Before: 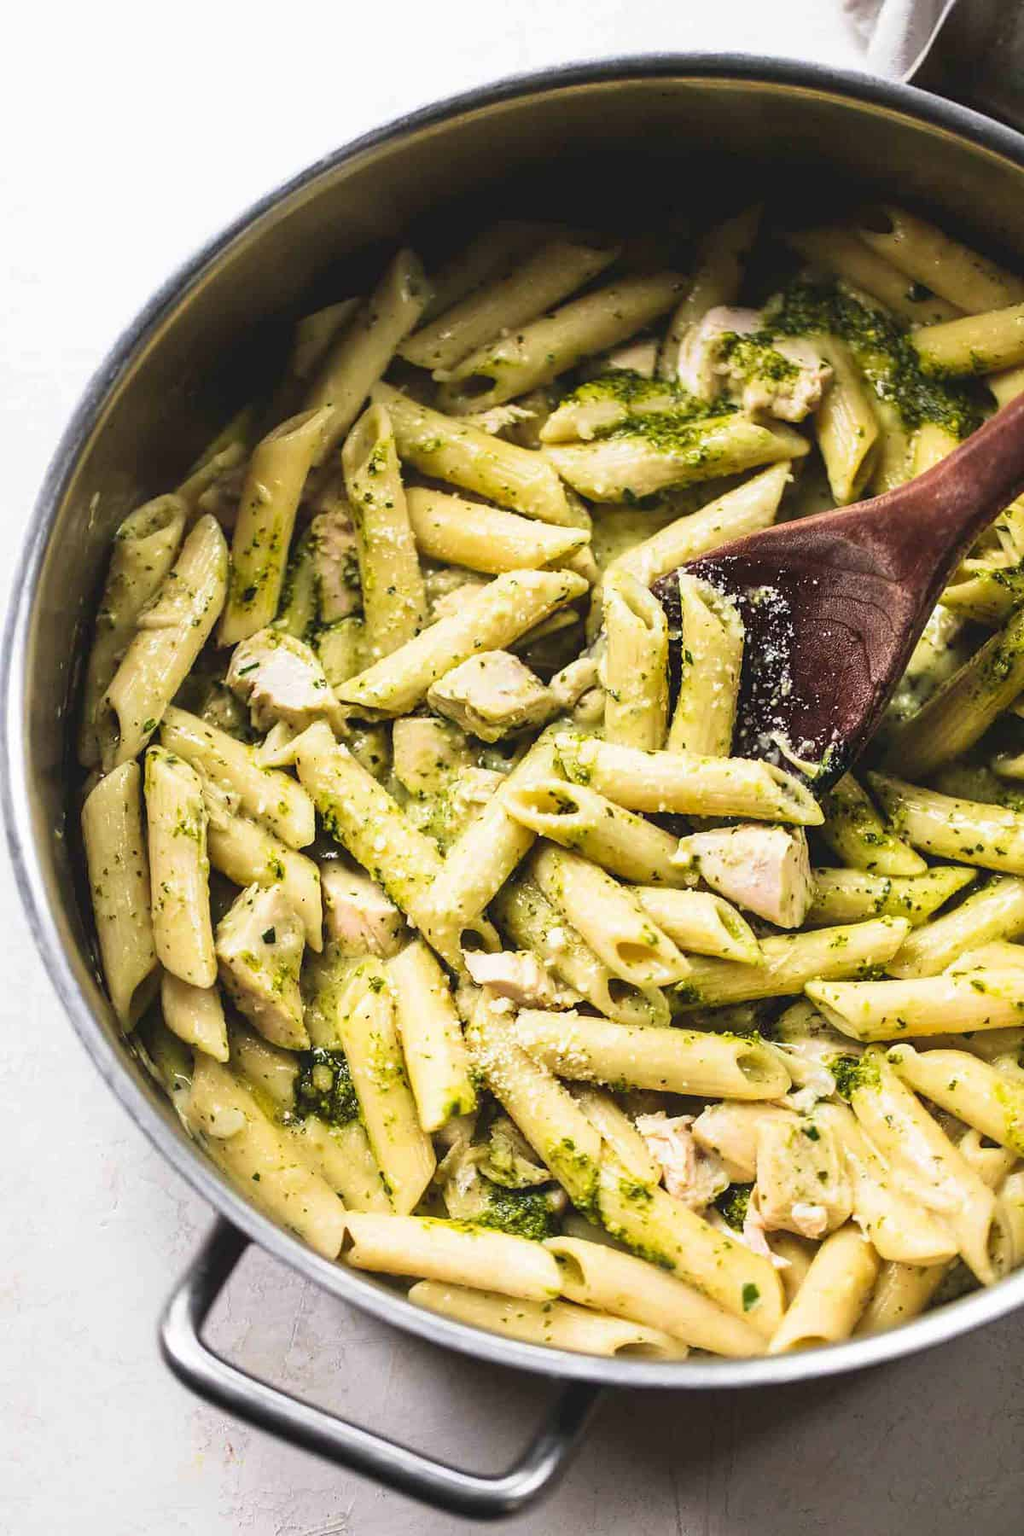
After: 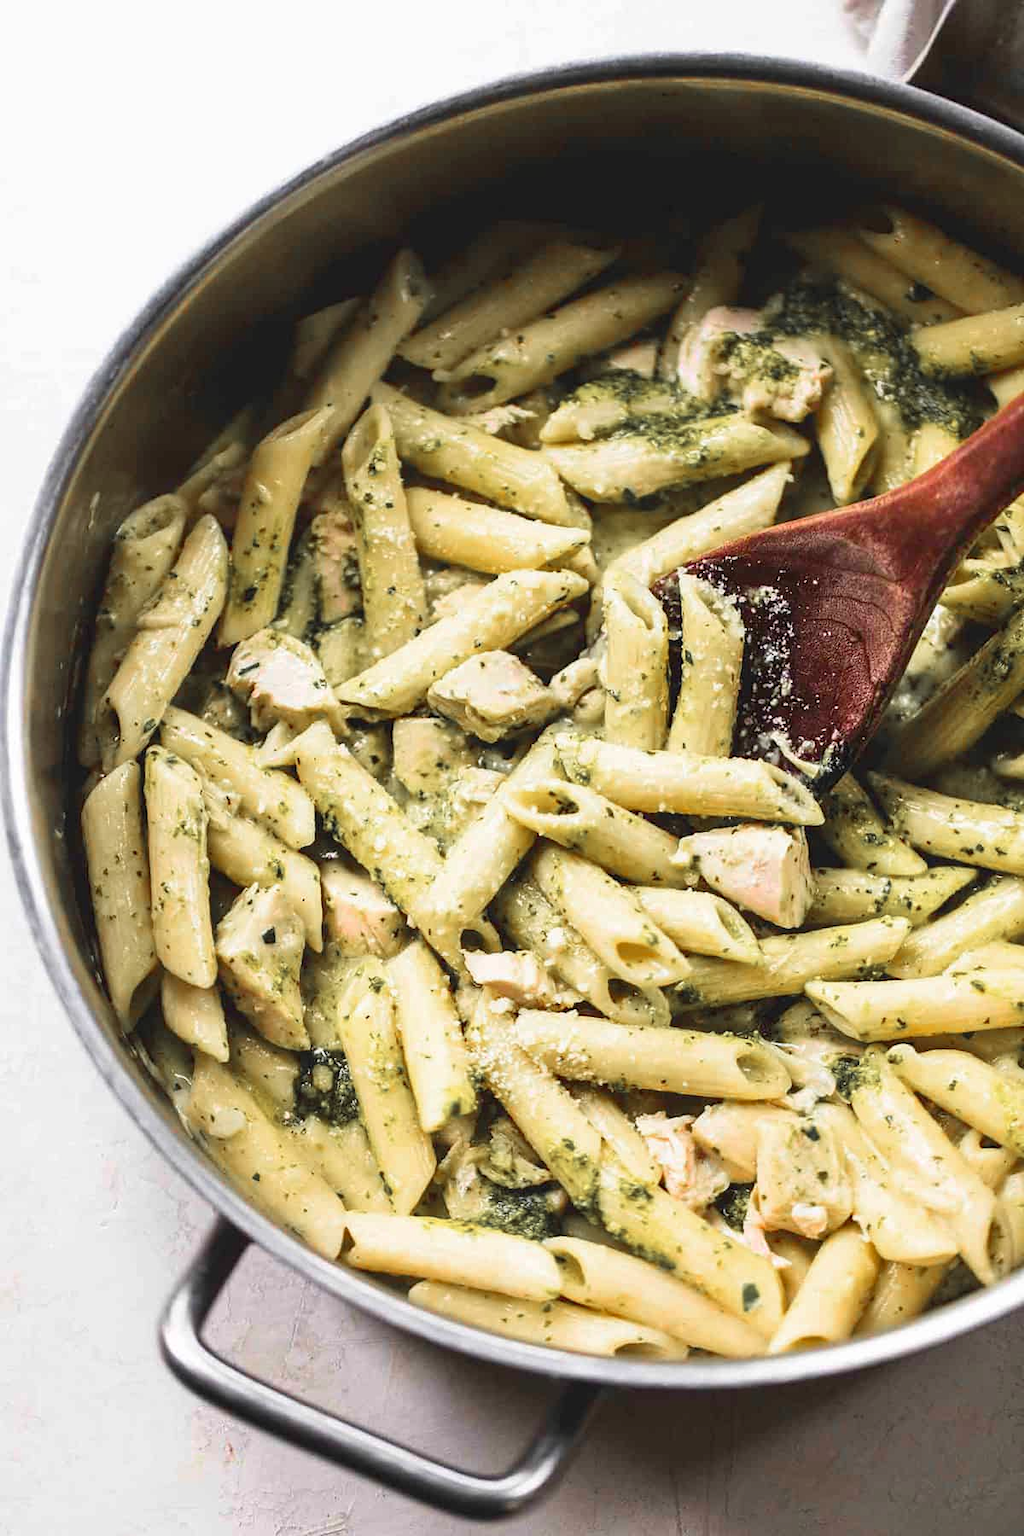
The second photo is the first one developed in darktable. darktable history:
color zones: curves: ch1 [(0, 0.679) (0.143, 0.647) (0.286, 0.261) (0.378, -0.011) (0.571, 0.396) (0.714, 0.399) (0.857, 0.406) (1, 0.679)]
